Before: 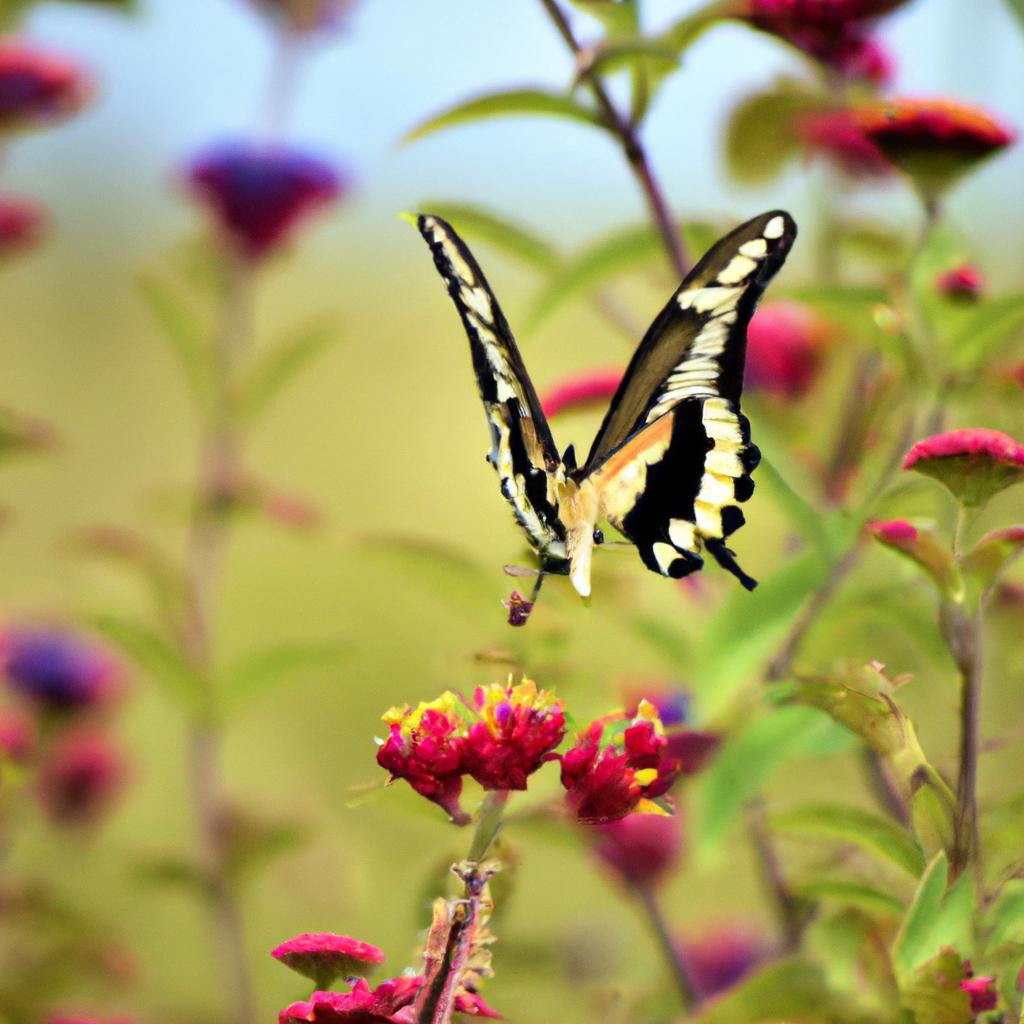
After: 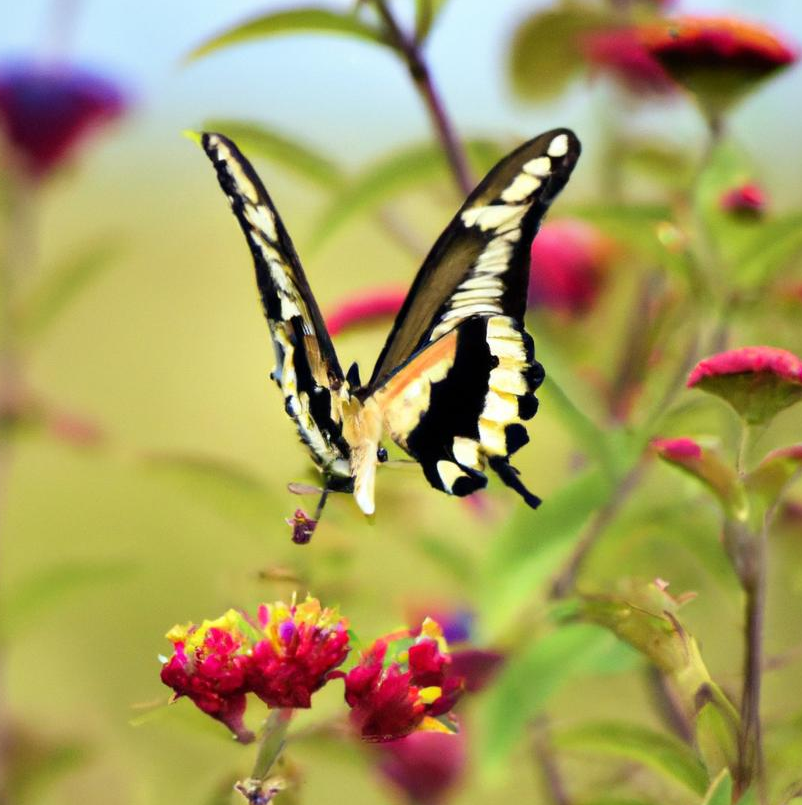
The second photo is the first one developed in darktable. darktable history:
crop and rotate: left 21.182%, top 8.015%, right 0.497%, bottom 13.28%
